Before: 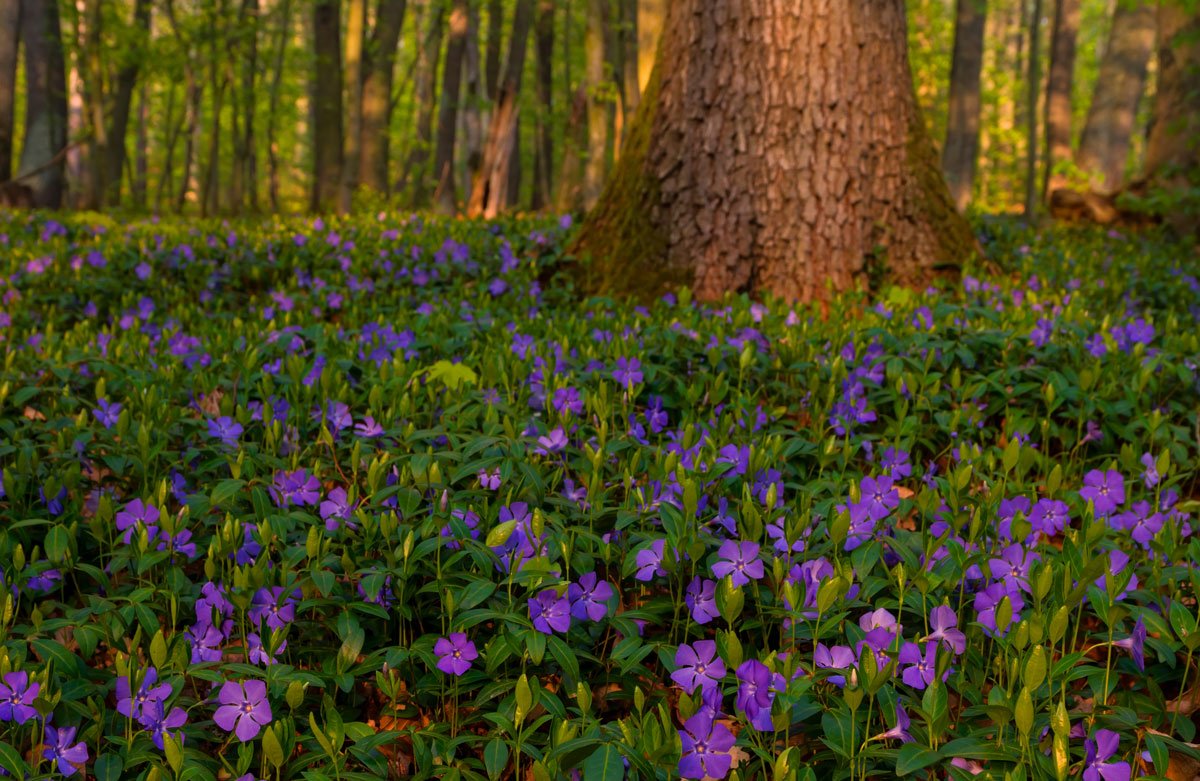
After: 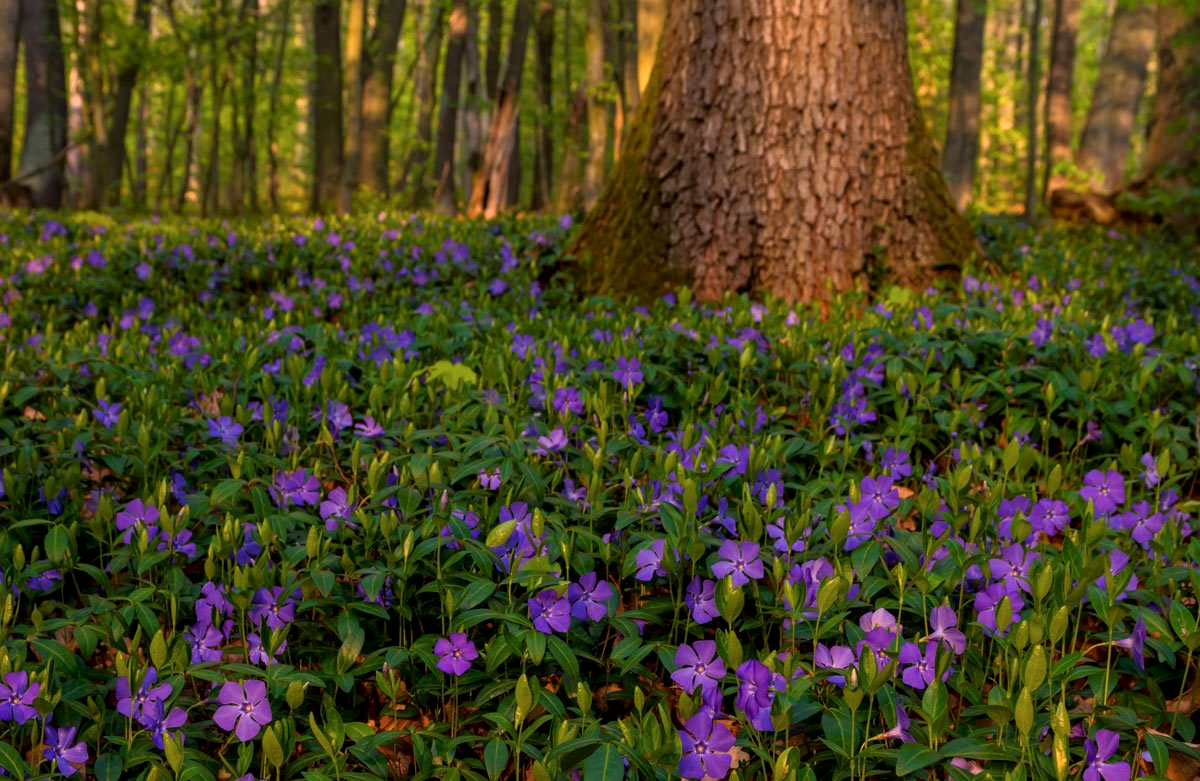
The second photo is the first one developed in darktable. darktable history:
local contrast: on, module defaults
sharpen: radius 2.883, amount 0.868, threshold 47.523
